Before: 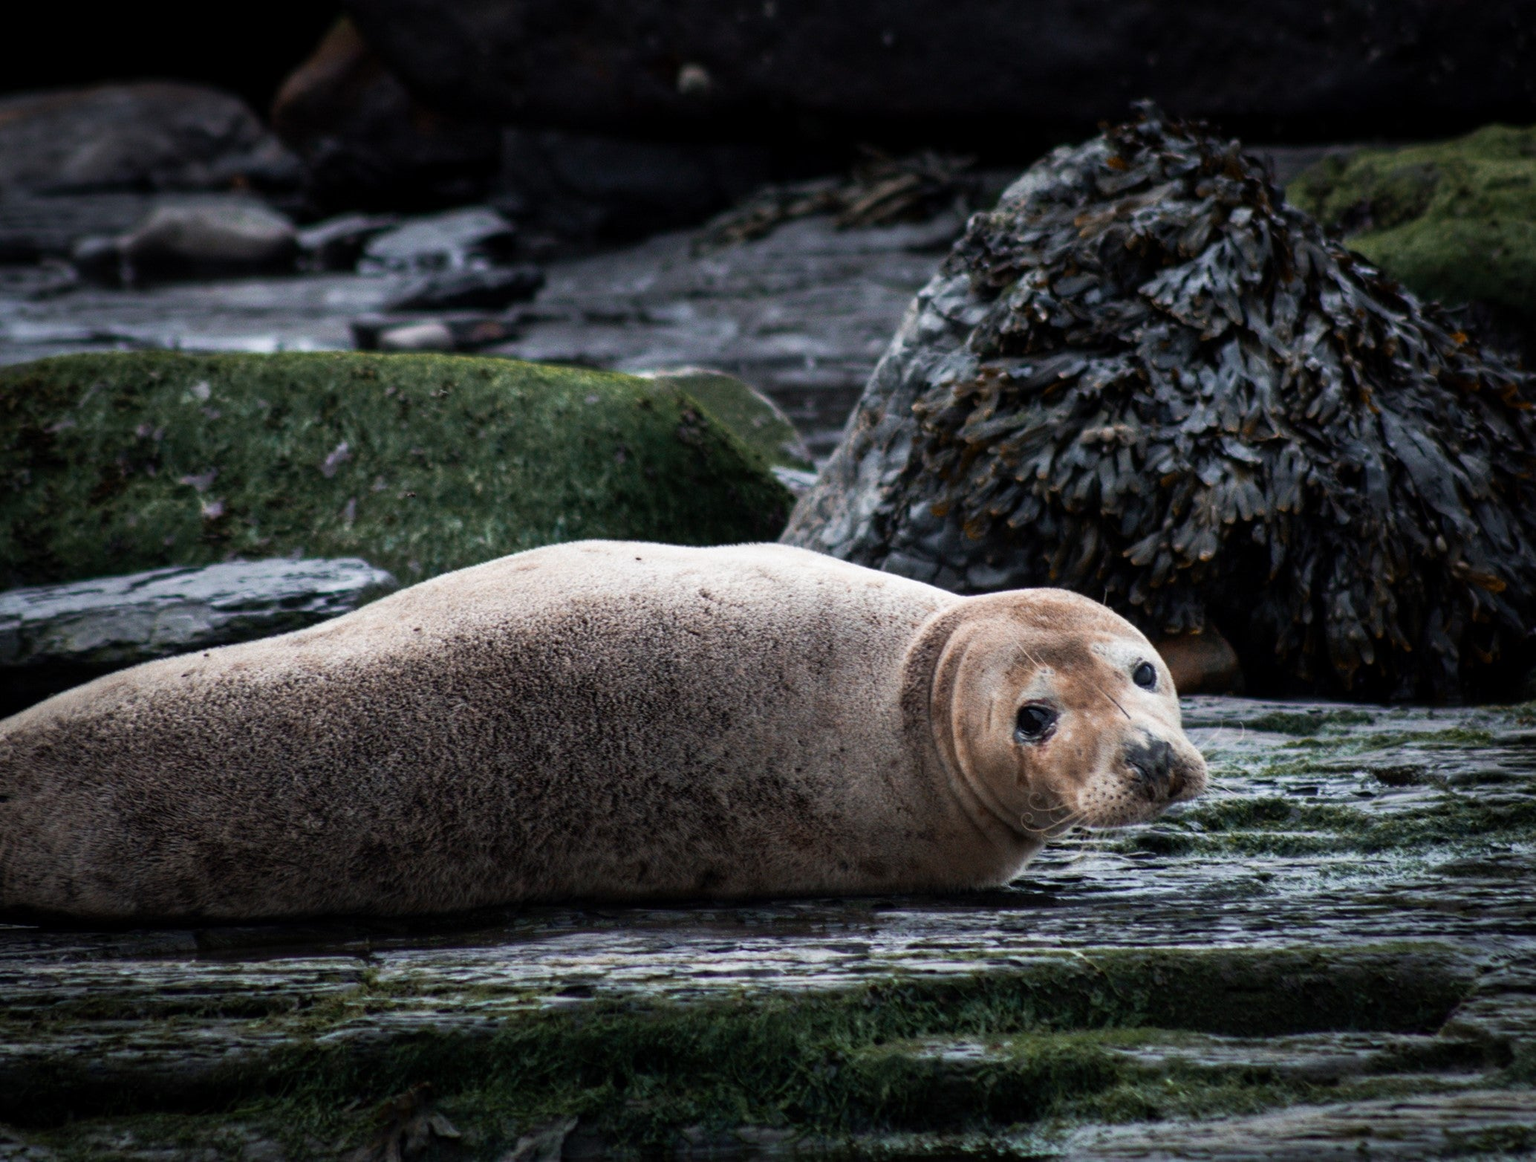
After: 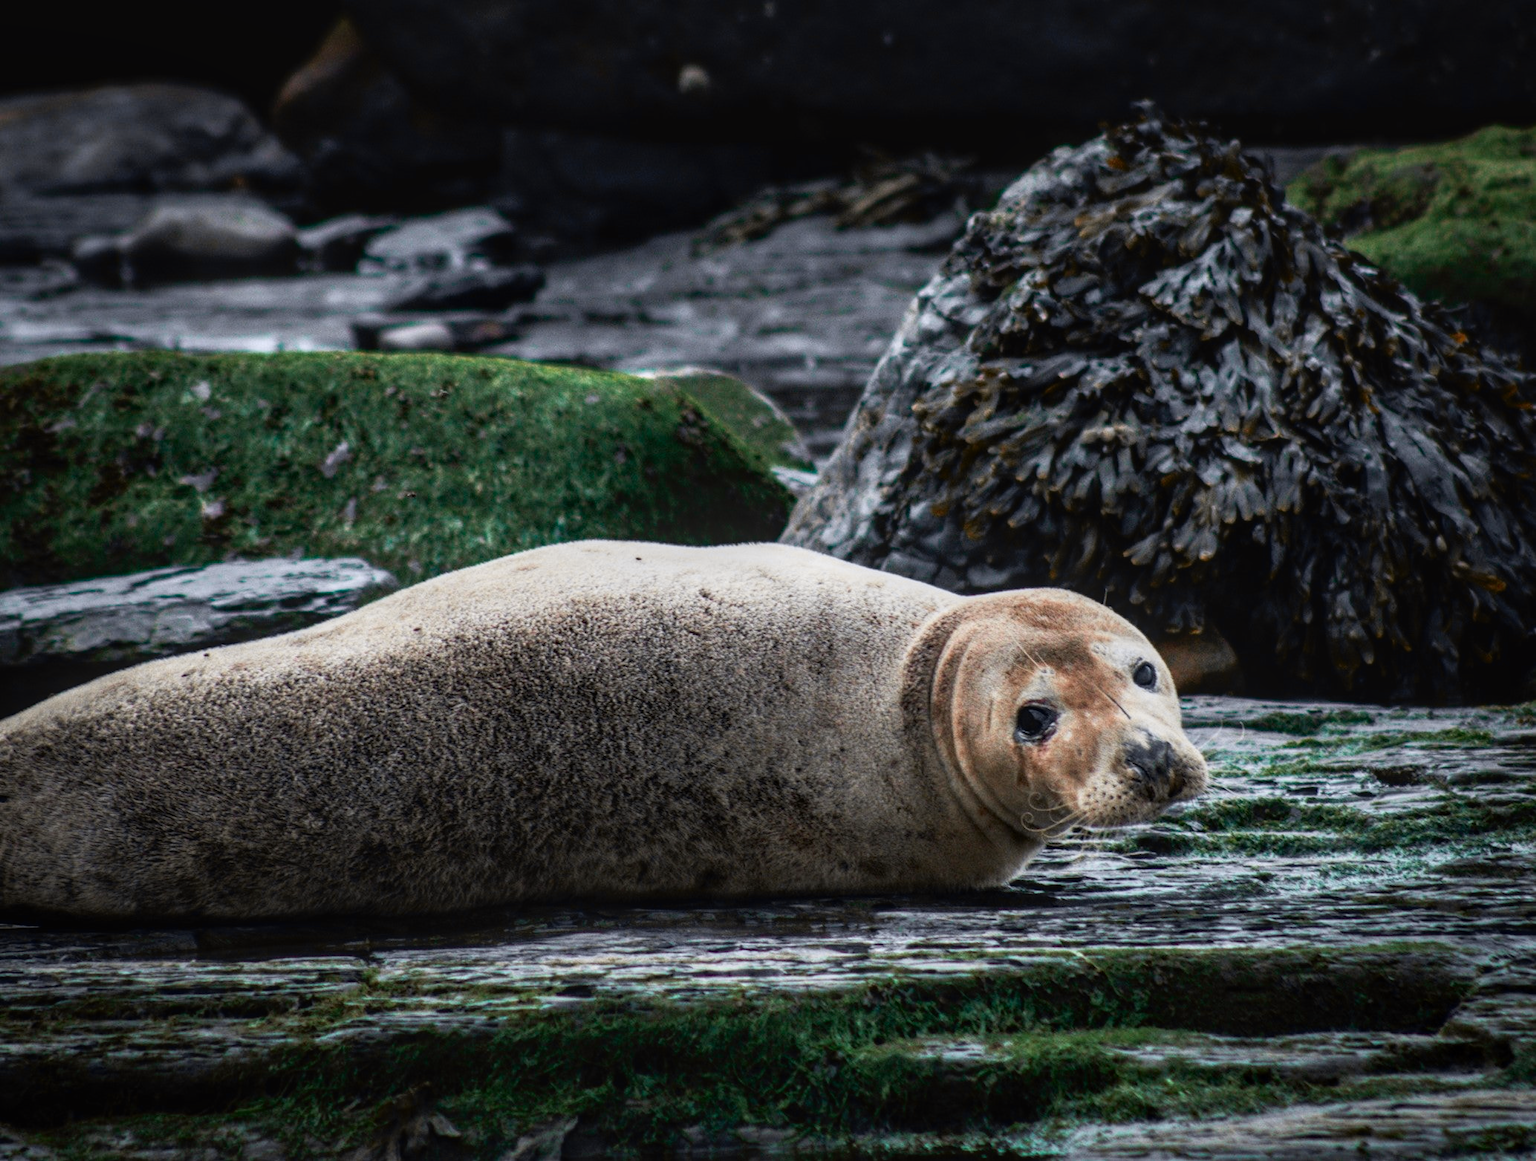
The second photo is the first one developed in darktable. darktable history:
contrast brightness saturation: contrast 0.04, saturation 0.07
local contrast: detail 130%
tone curve: curves: ch0 [(0, 0.036) (0.053, 0.068) (0.211, 0.217) (0.519, 0.513) (0.847, 0.82) (0.991, 0.914)]; ch1 [(0, 0) (0.276, 0.206) (0.412, 0.353) (0.482, 0.475) (0.495, 0.5) (0.509, 0.502) (0.563, 0.57) (0.667, 0.672) (0.788, 0.809) (1, 1)]; ch2 [(0, 0) (0.438, 0.456) (0.473, 0.47) (0.503, 0.503) (0.523, 0.528) (0.562, 0.571) (0.612, 0.61) (0.679, 0.72) (1, 1)], color space Lab, independent channels, preserve colors none
